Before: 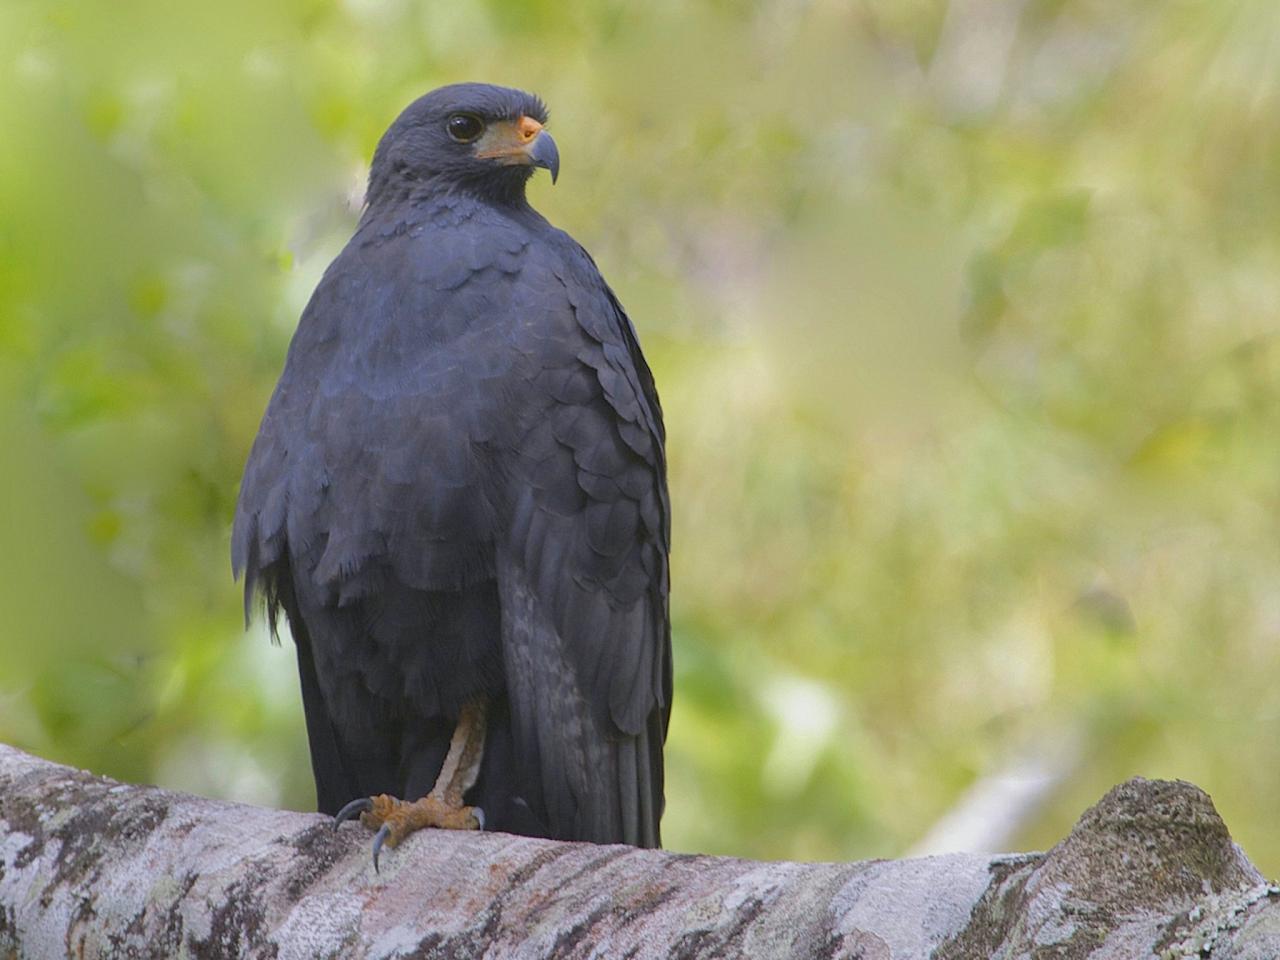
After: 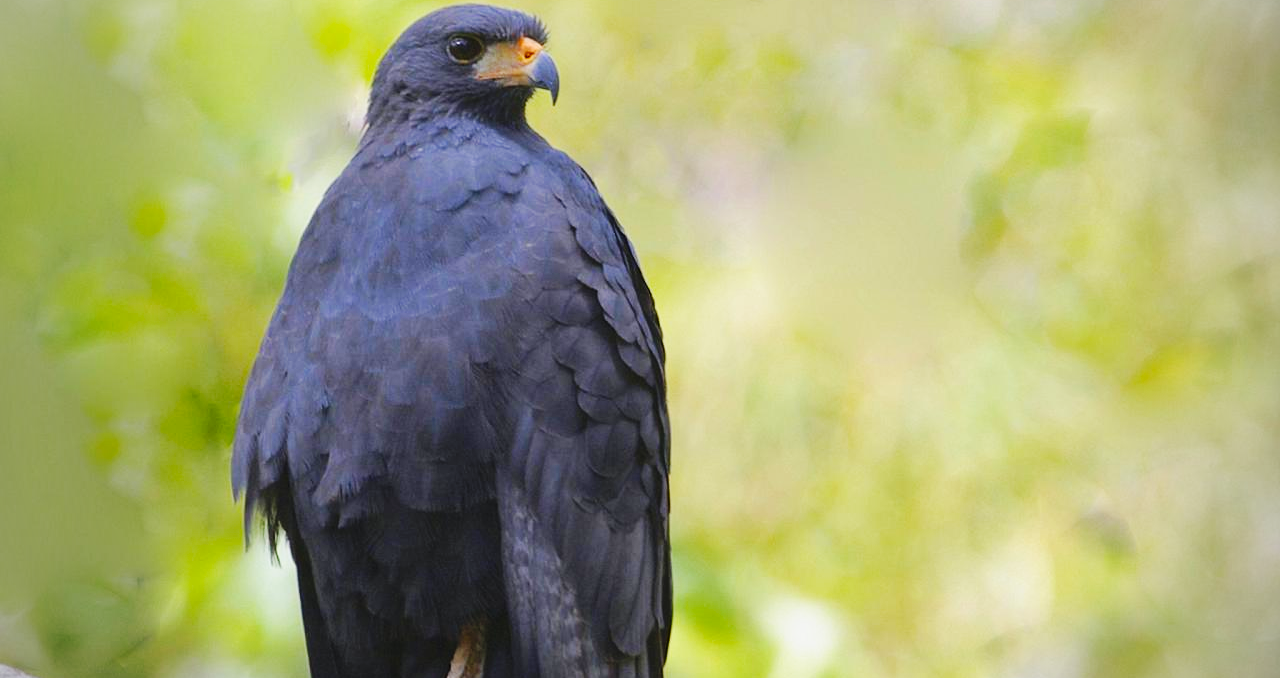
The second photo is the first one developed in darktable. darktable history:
base curve: curves: ch0 [(0, 0) (0.032, 0.025) (0.121, 0.166) (0.206, 0.329) (0.605, 0.79) (1, 1)], preserve colors none
contrast brightness saturation: contrast 0.04, saturation 0.16
crop and rotate: top 8.293%, bottom 20.996%
vignetting: fall-off start 74.49%, fall-off radius 65.9%, brightness -0.628, saturation -0.68
